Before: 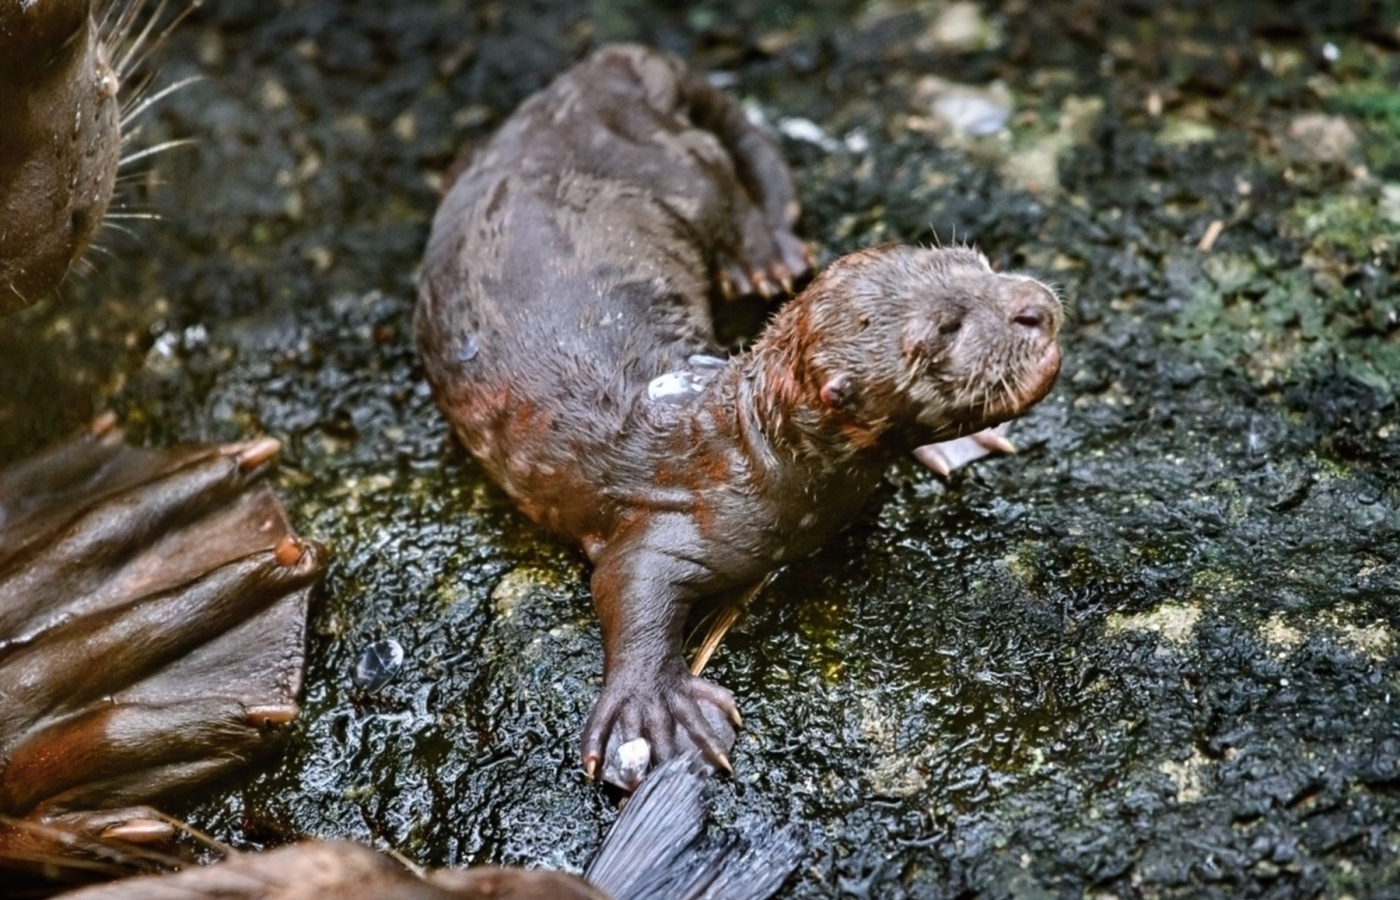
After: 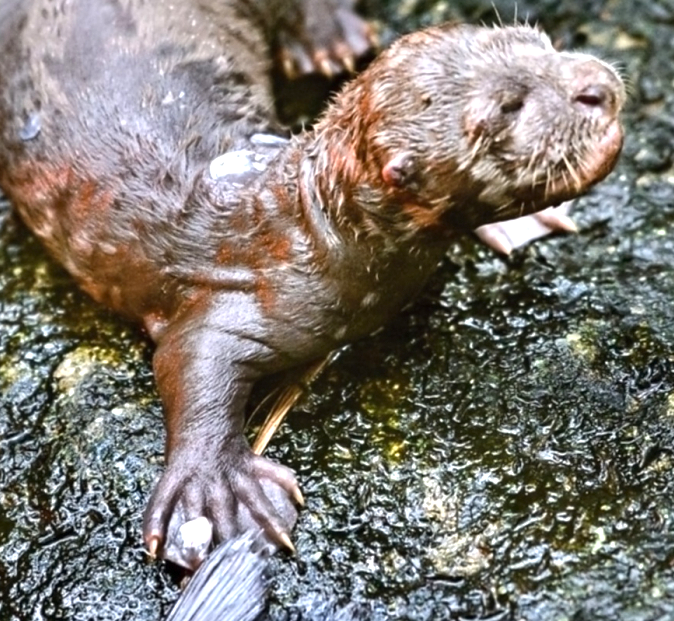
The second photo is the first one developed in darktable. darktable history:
crop: left 31.354%, top 24.655%, right 20.464%, bottom 6.288%
exposure: exposure 0.764 EV, compensate highlight preservation false
